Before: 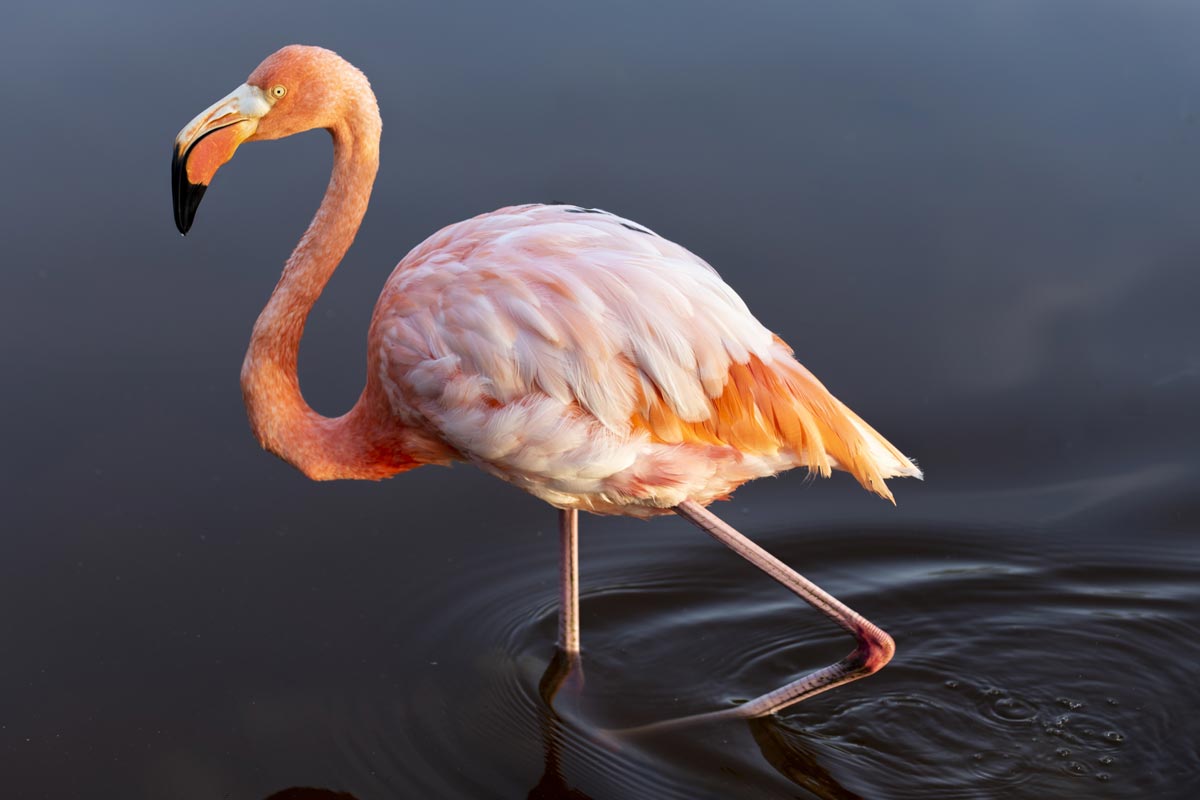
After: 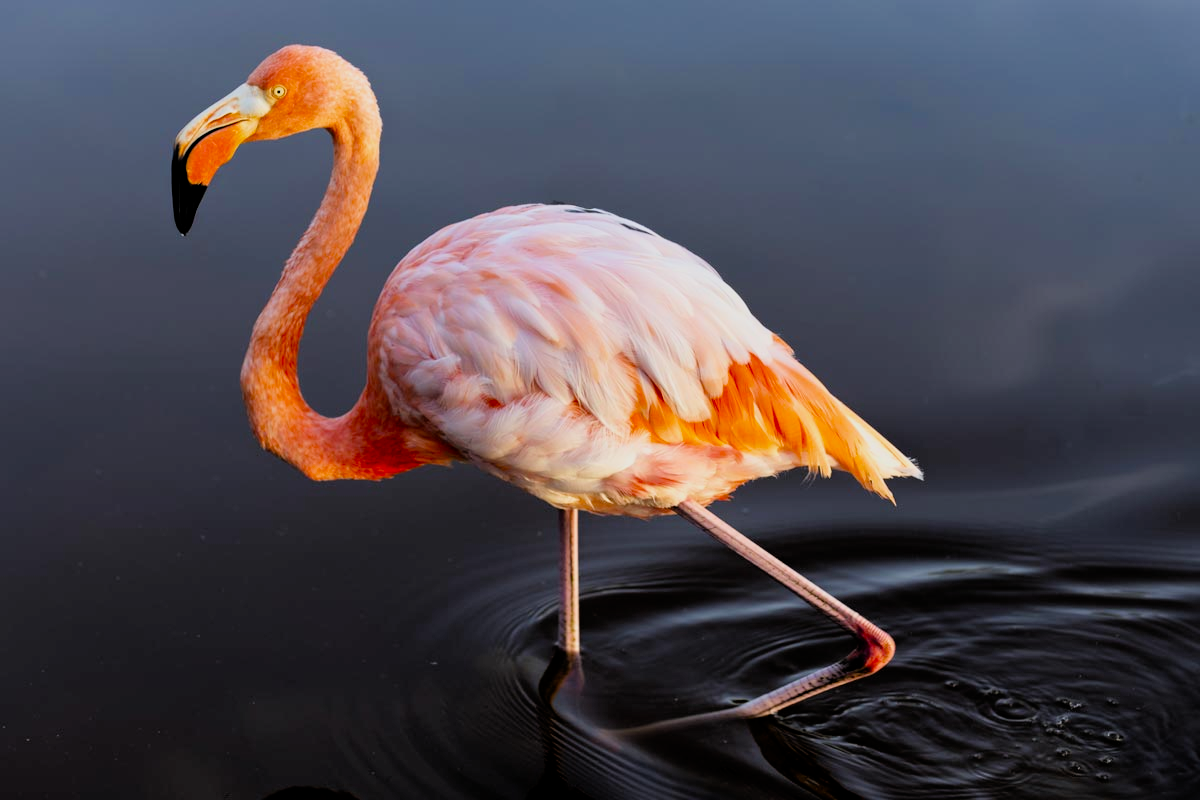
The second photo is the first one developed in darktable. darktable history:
exposure: exposure 0.127 EV, compensate highlight preservation false
filmic rgb: black relative exposure -7.75 EV, white relative exposure 4.4 EV, threshold 3 EV, target black luminance 0%, hardness 3.76, latitude 50.51%, contrast 1.074, highlights saturation mix 10%, shadows ↔ highlights balance -0.22%, color science v4 (2020), enable highlight reconstruction true
